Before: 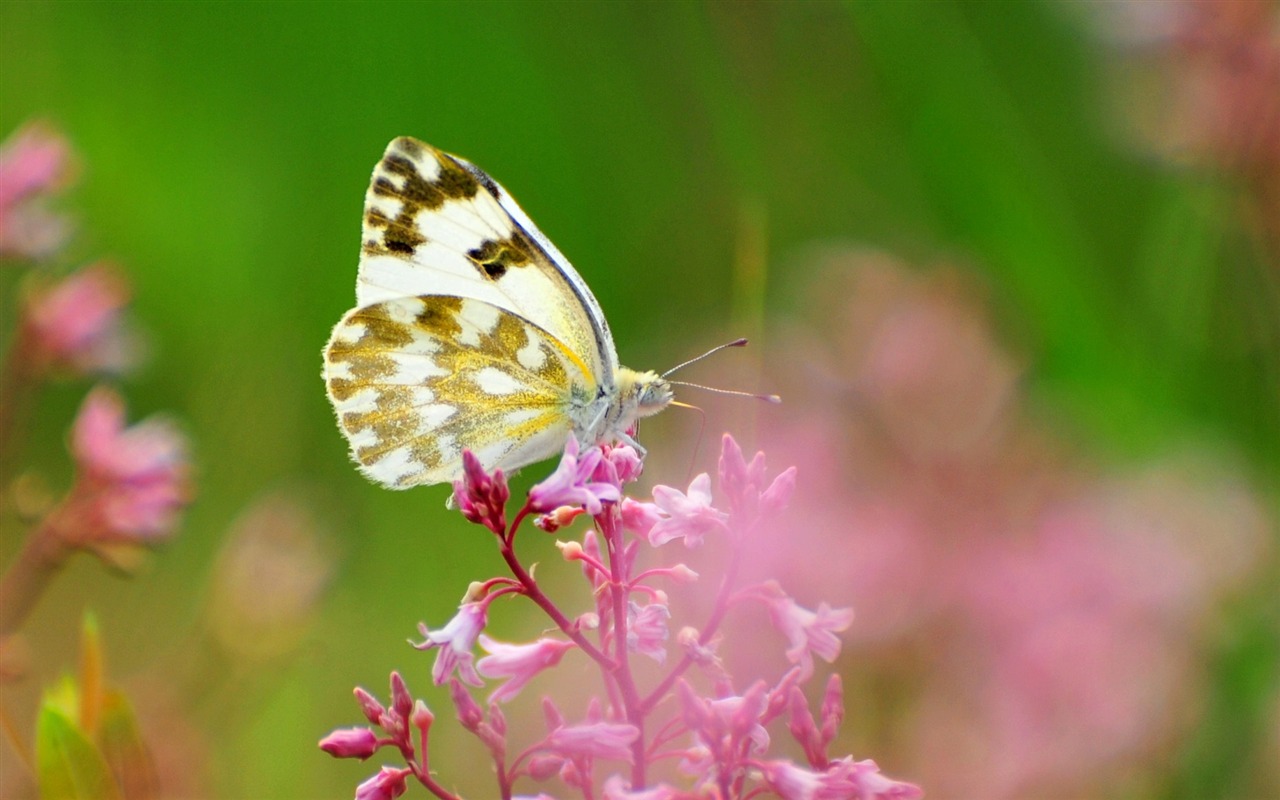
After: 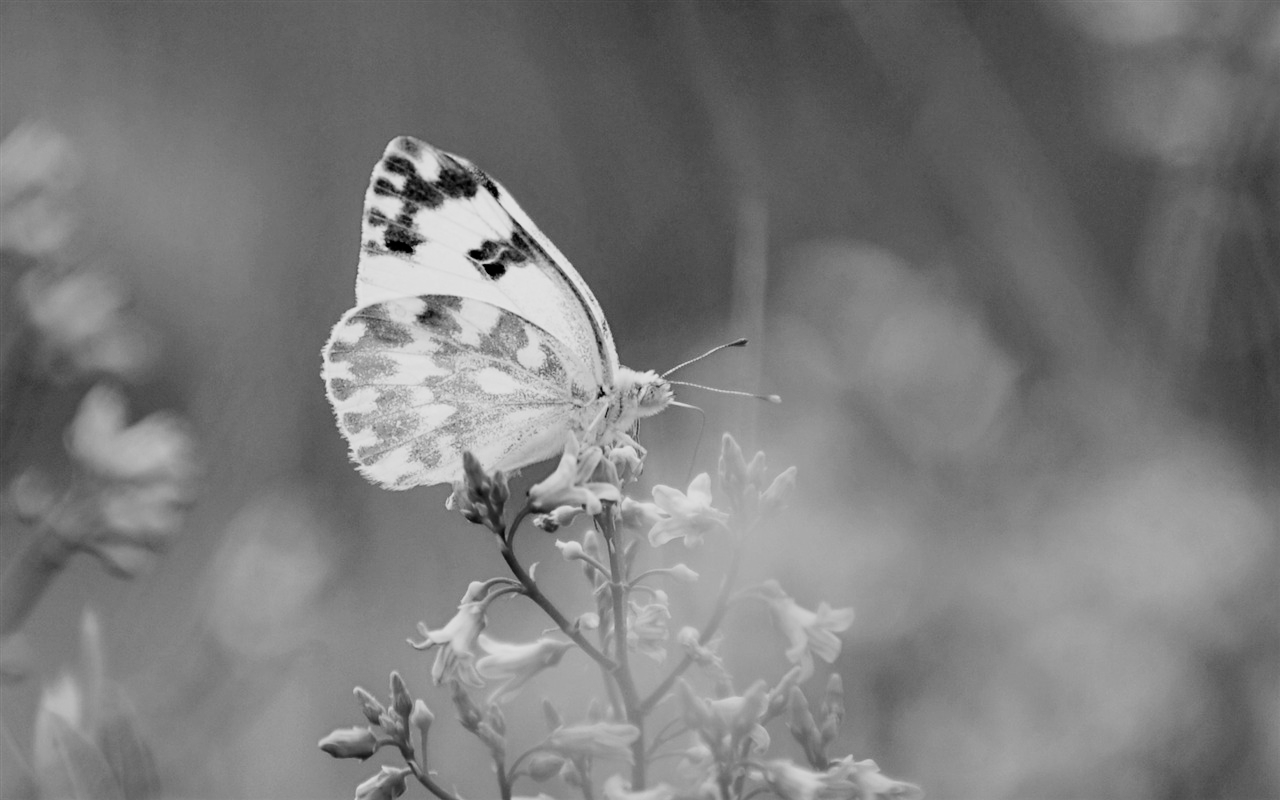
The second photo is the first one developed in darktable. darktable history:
monochrome: on, module defaults
filmic rgb: black relative exposure -5 EV, hardness 2.88, contrast 1.3, highlights saturation mix -30%
